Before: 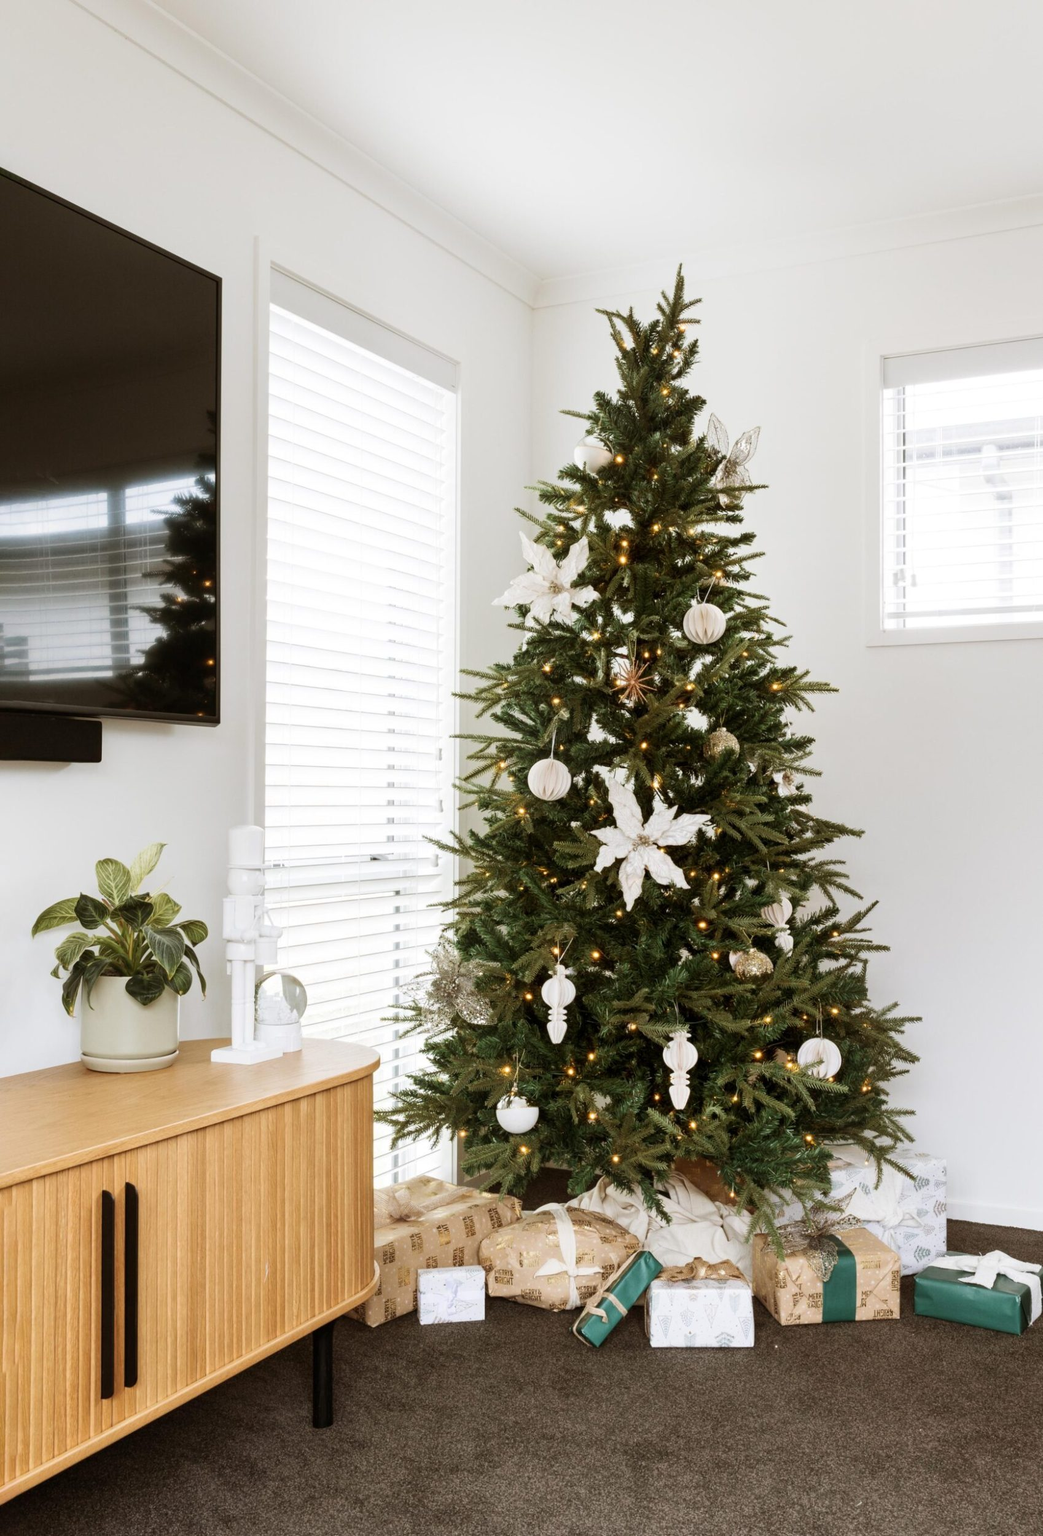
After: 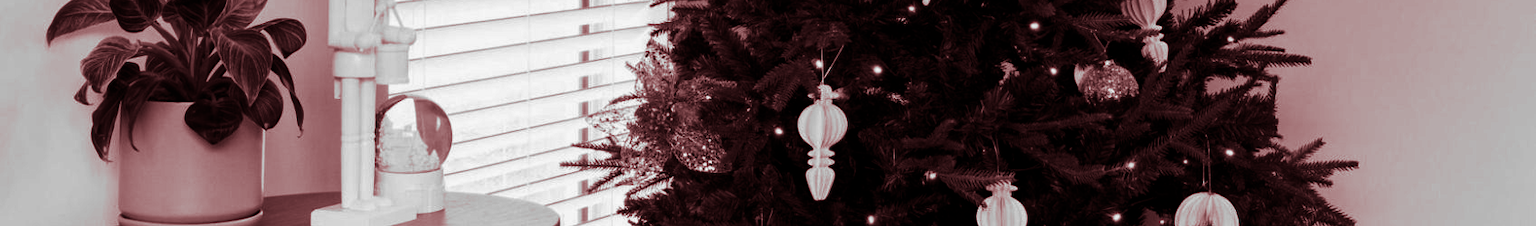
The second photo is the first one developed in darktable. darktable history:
split-toning: highlights › saturation 0, balance -61.83
crop and rotate: top 59.084%, bottom 30.916%
contrast brightness saturation: contrast -0.03, brightness -0.59, saturation -1
